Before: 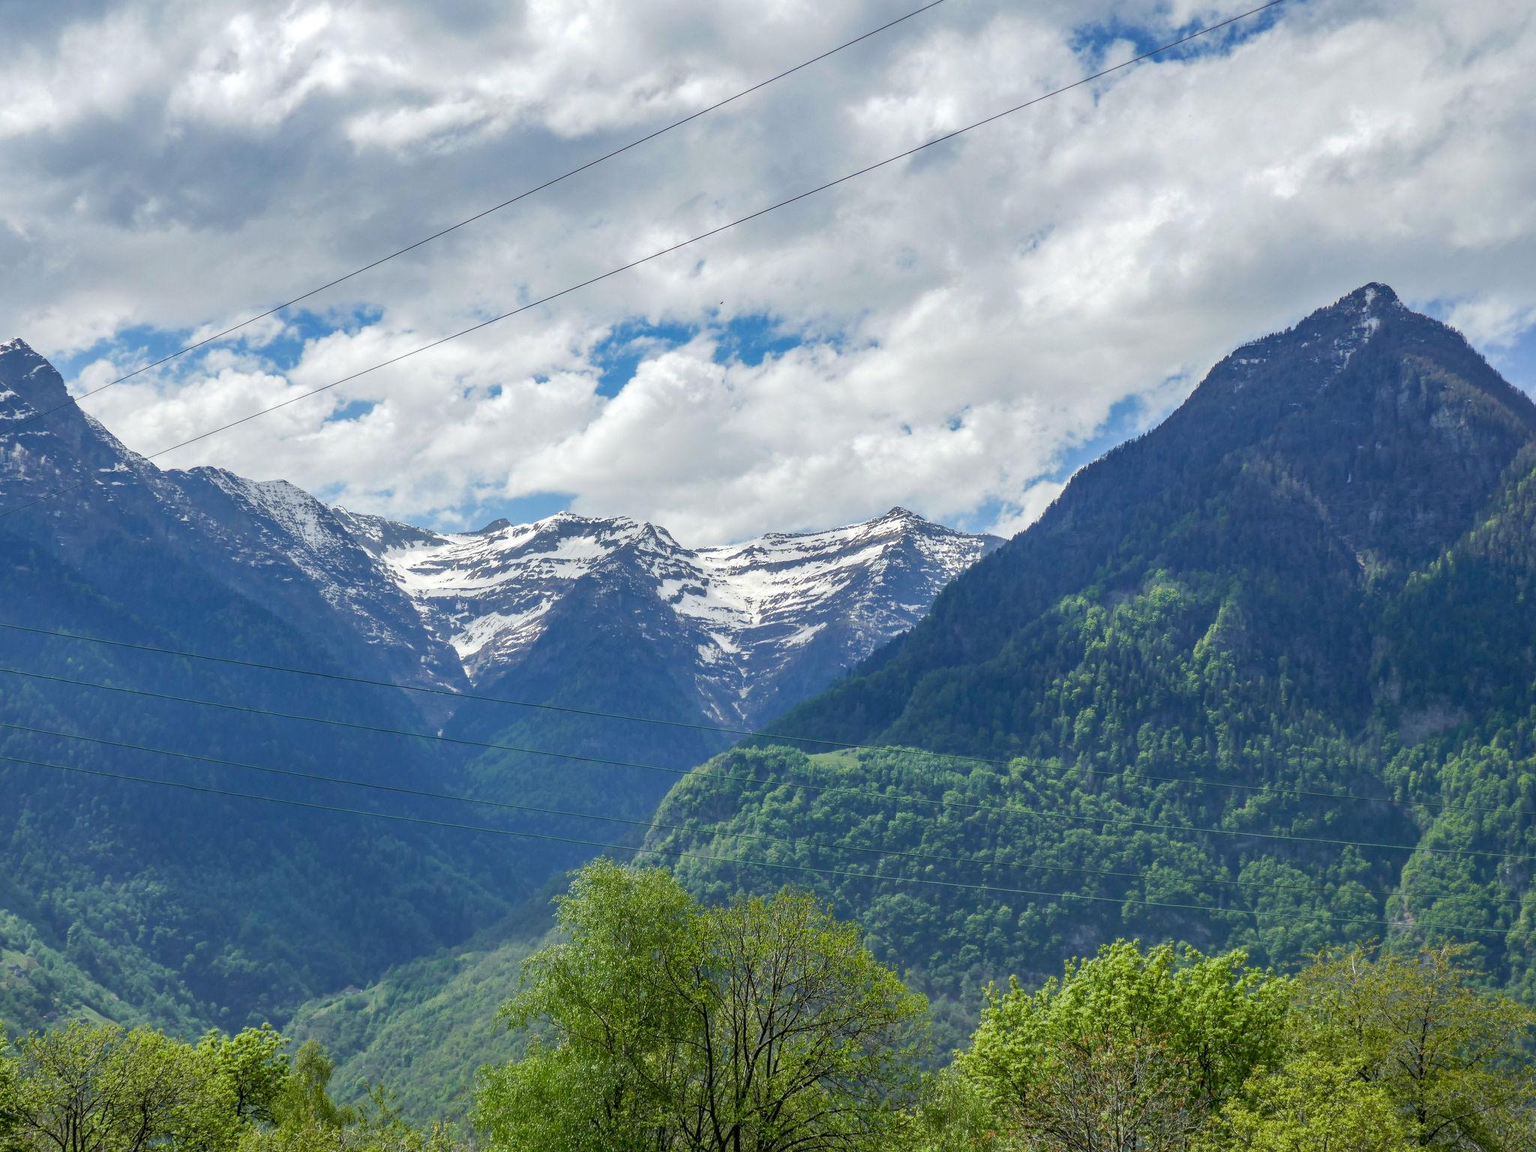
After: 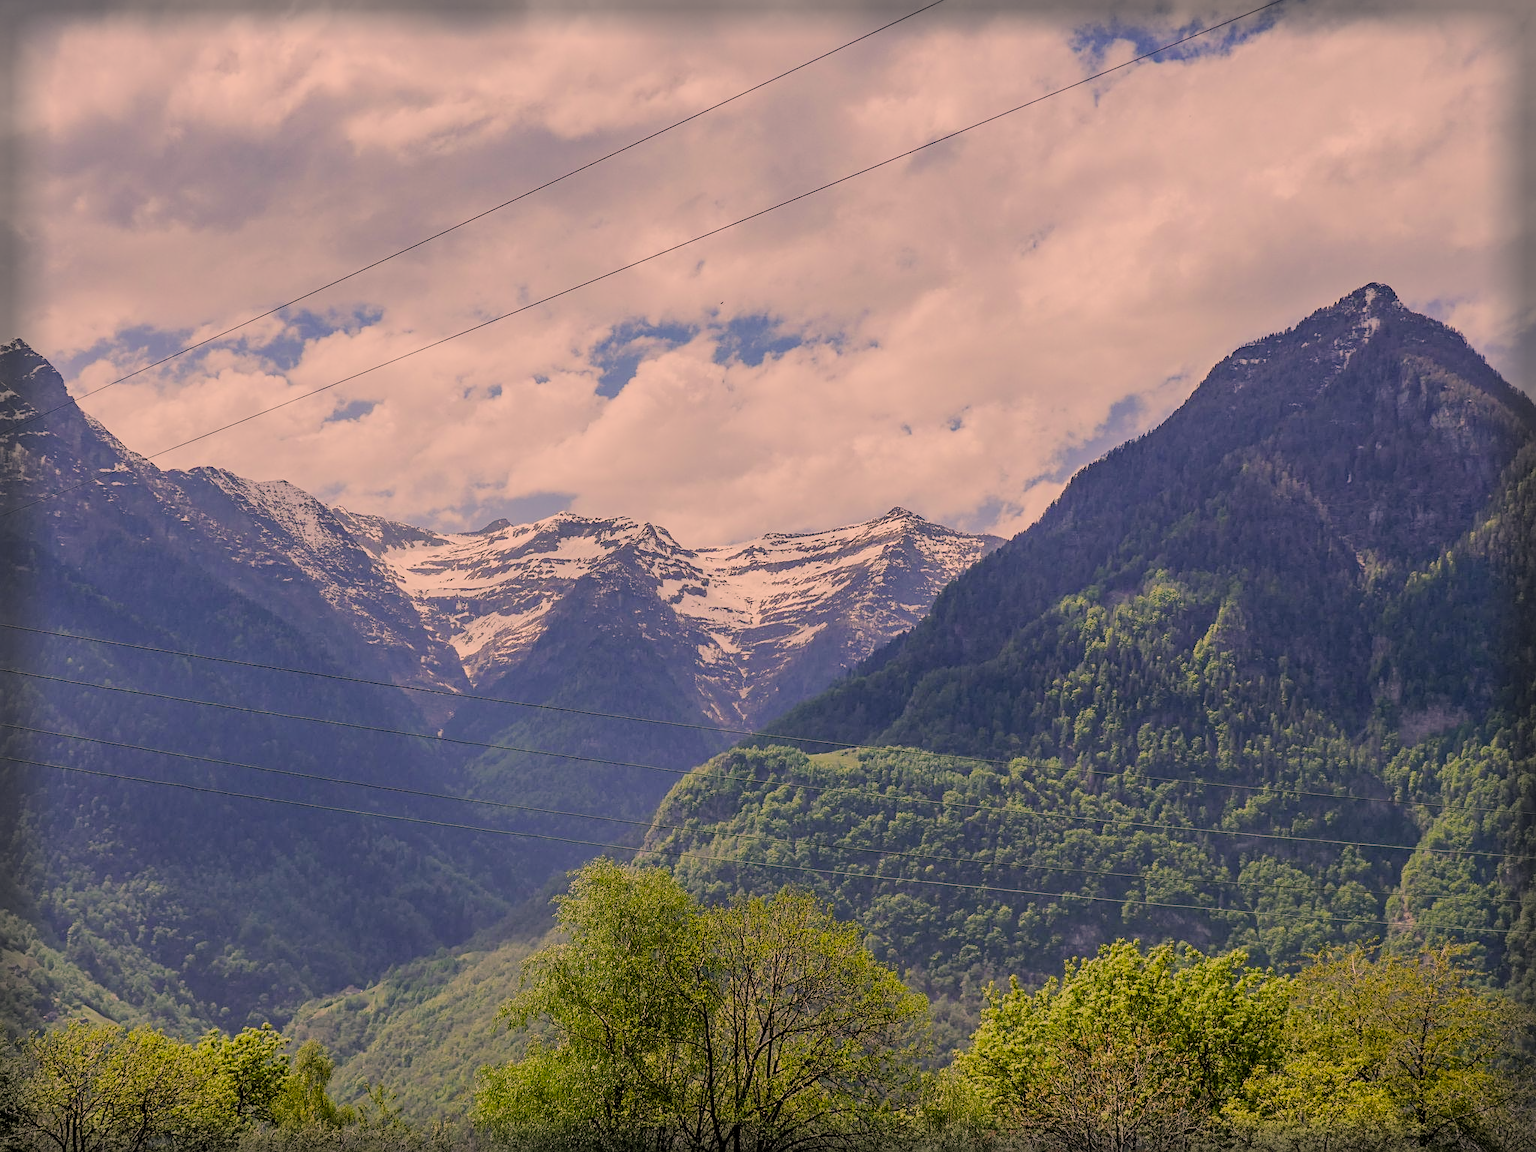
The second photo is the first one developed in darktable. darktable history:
sharpen: on, module defaults
color correction: highlights a* 22.49, highlights b* 21.81
vignetting: fall-off start 92.99%, fall-off radius 5.71%, automatic ratio true, width/height ratio 1.332, shape 0.043
filmic rgb: black relative exposure -6.22 EV, white relative exposure 6.95 EV, hardness 2.25
